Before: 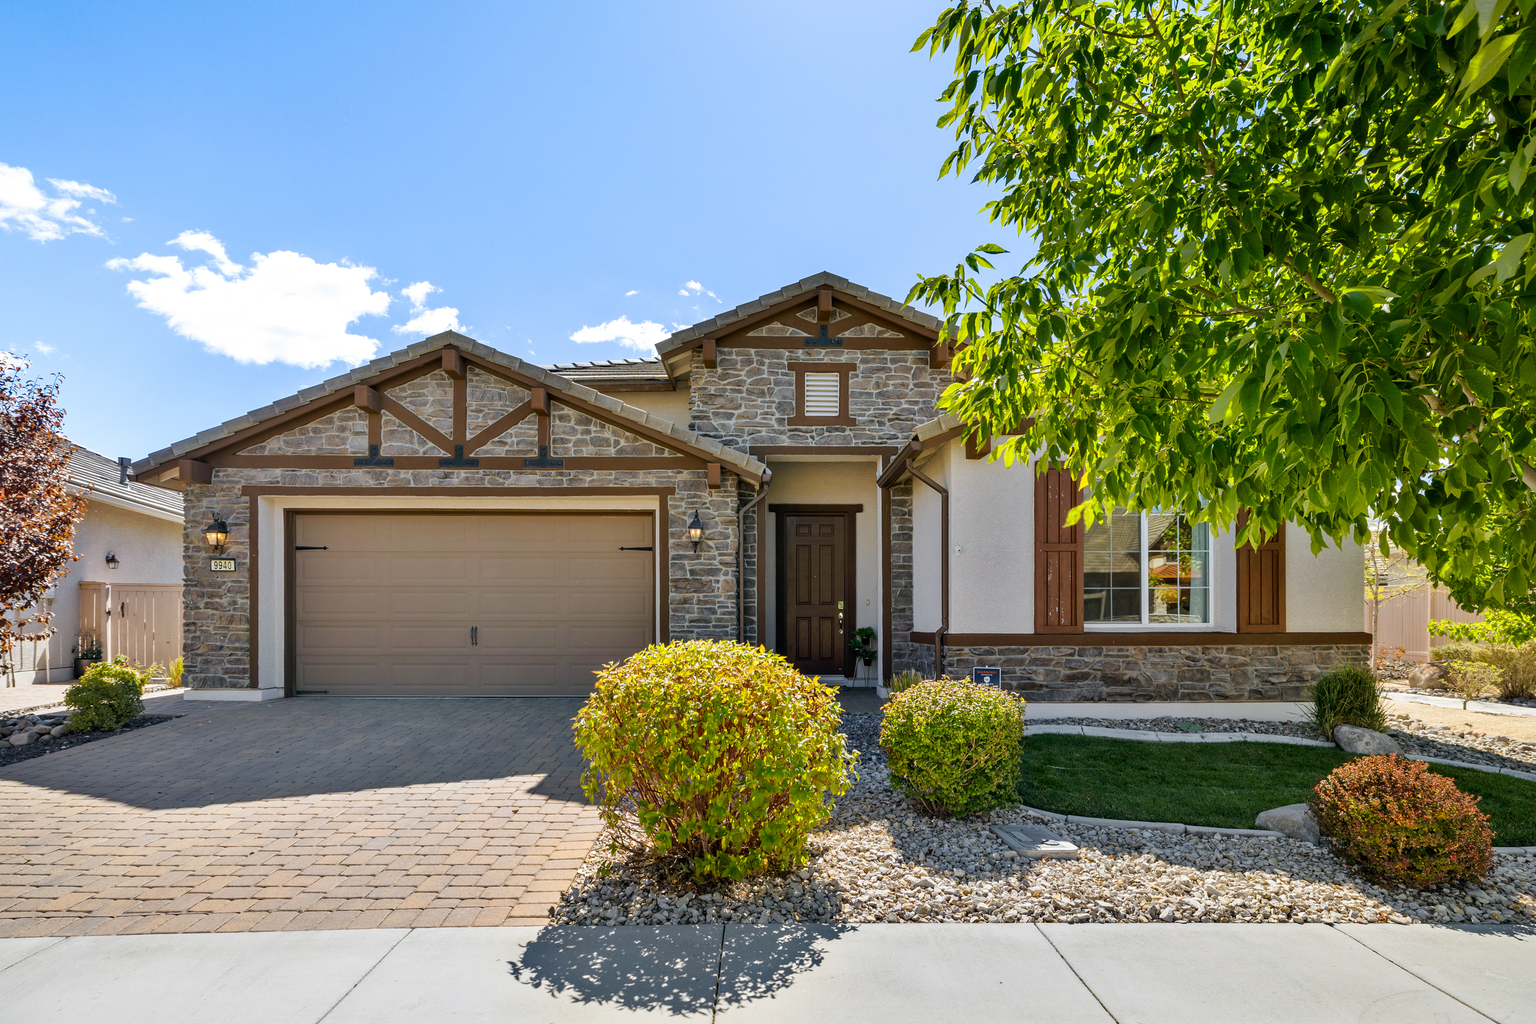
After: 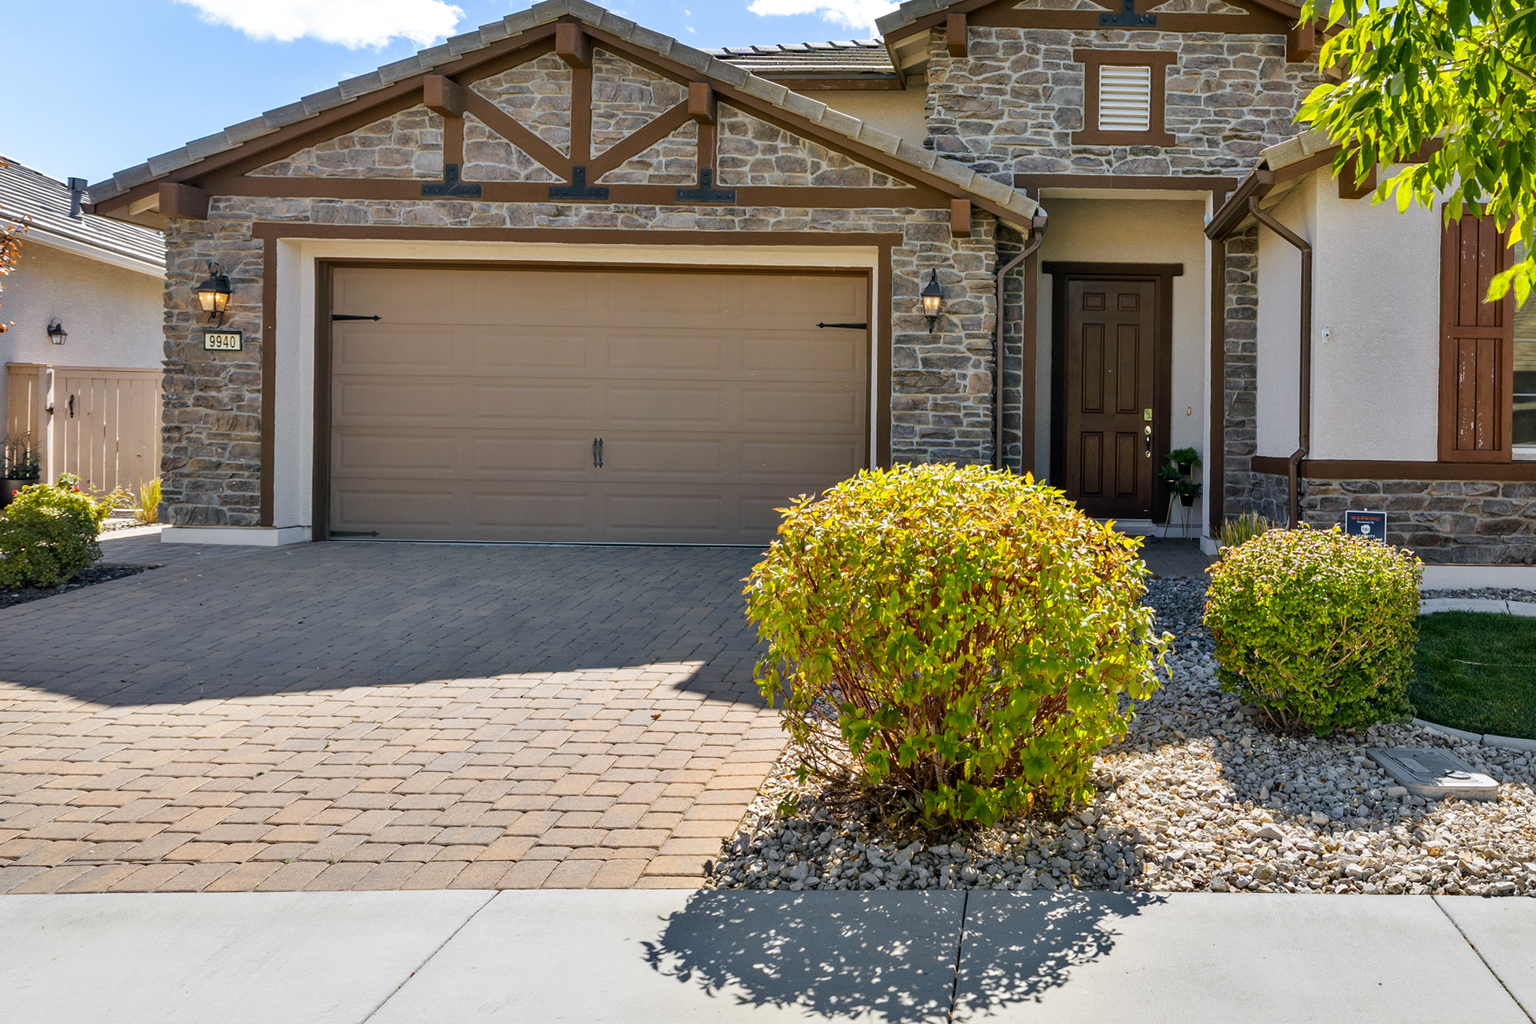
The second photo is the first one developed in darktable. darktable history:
crop and rotate: angle -0.82°, left 3.85%, top 31.828%, right 27.992%
